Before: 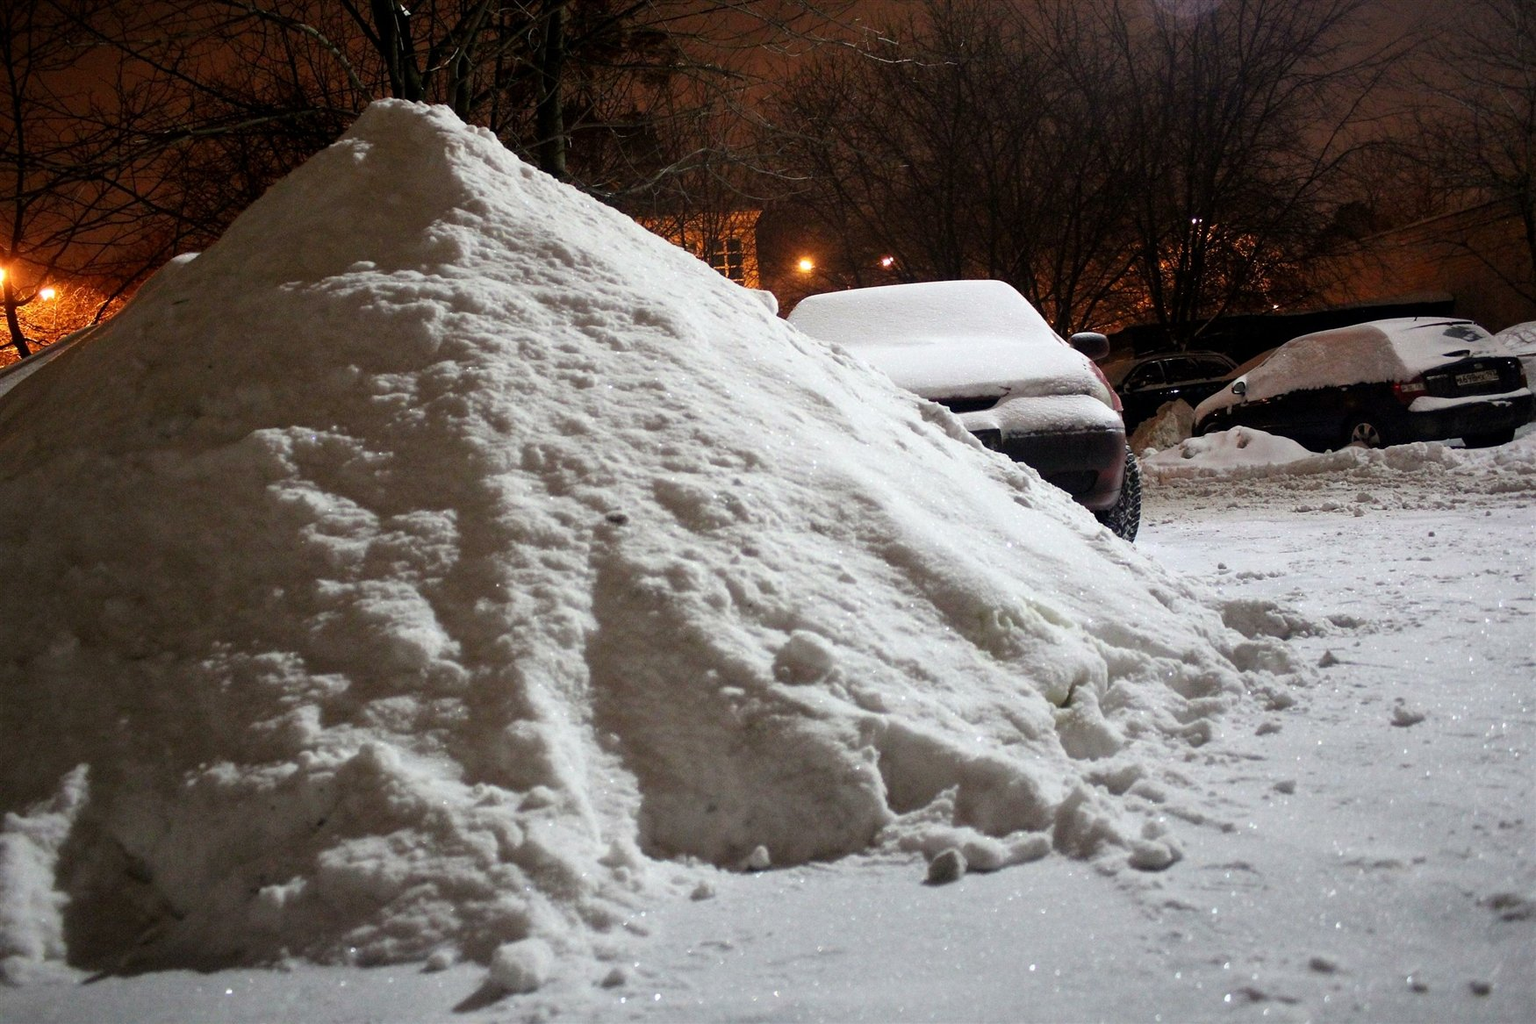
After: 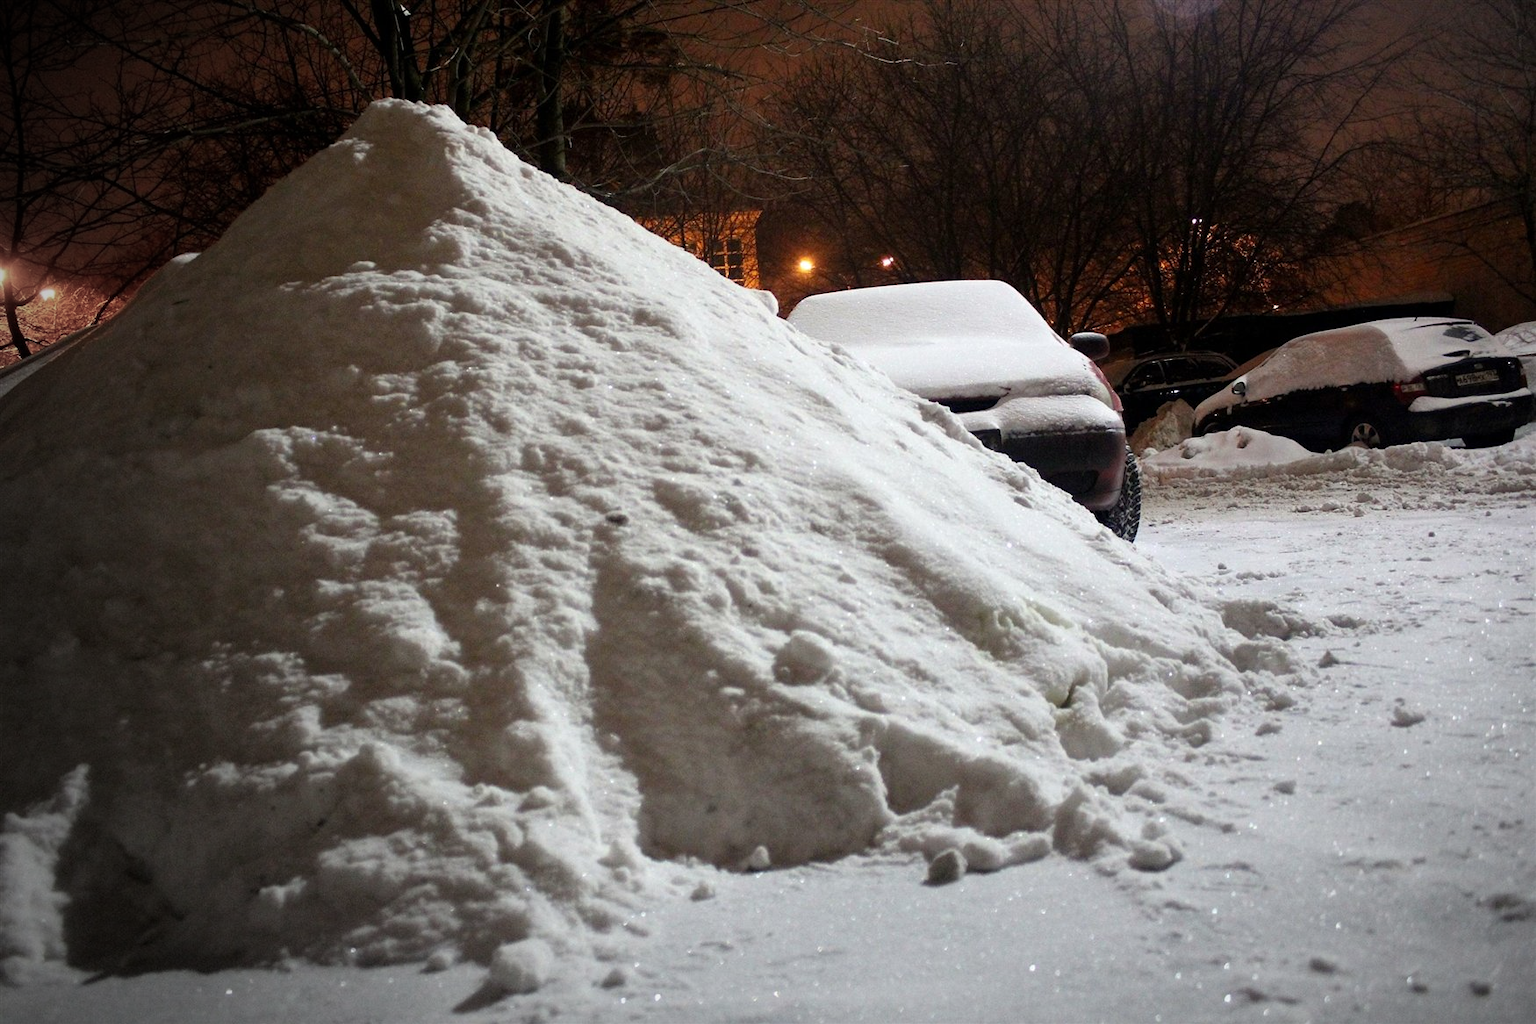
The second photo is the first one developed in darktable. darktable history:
vignetting: fall-off start 73.57%, center (0.22, -0.235)
tone equalizer: on, module defaults
